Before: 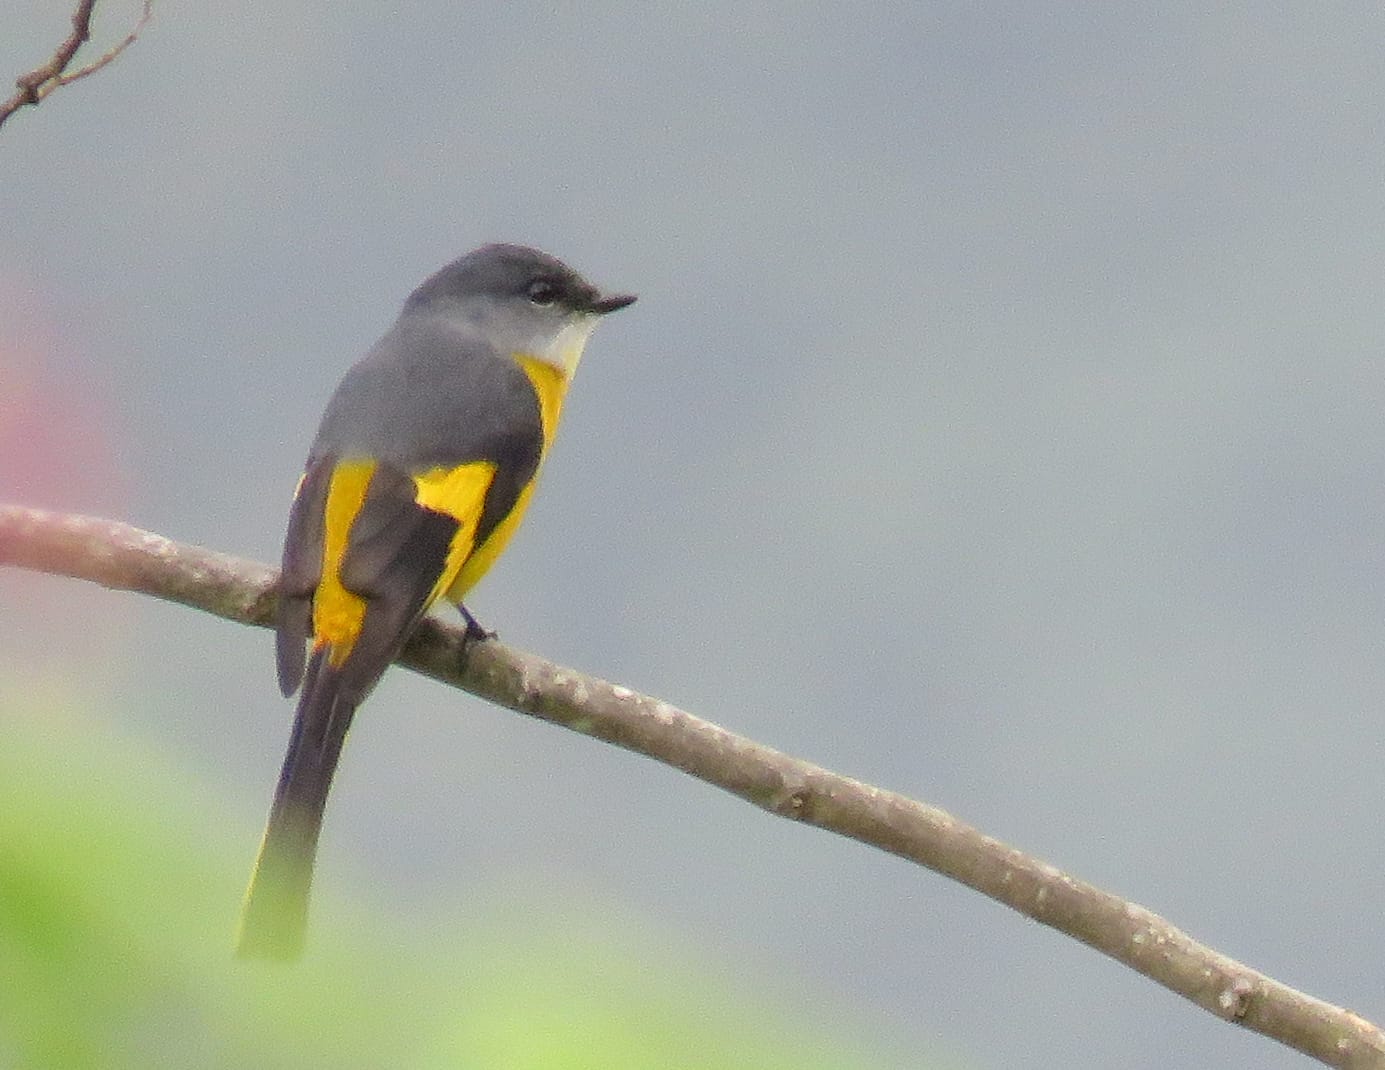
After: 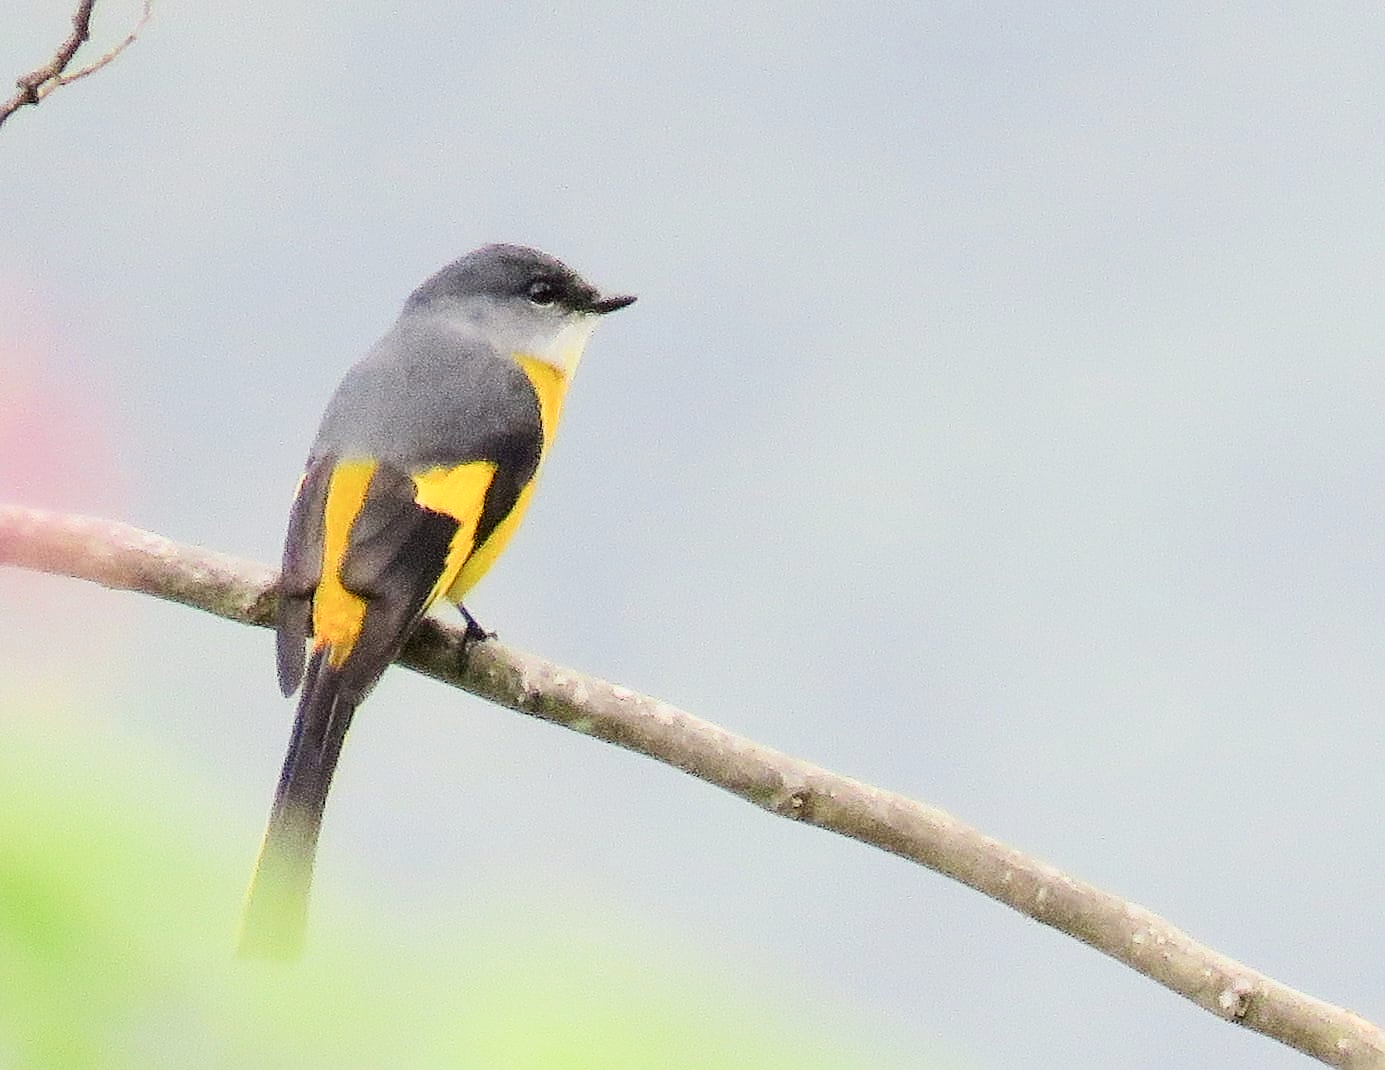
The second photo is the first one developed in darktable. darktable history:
contrast brightness saturation: contrast 0.28
sharpen: on, module defaults
white balance: emerald 1
filmic rgb: black relative exposure -7.65 EV, white relative exposure 4.56 EV, hardness 3.61
exposure: black level correction 0, exposure 0.7 EV, compensate exposure bias true, compensate highlight preservation false
